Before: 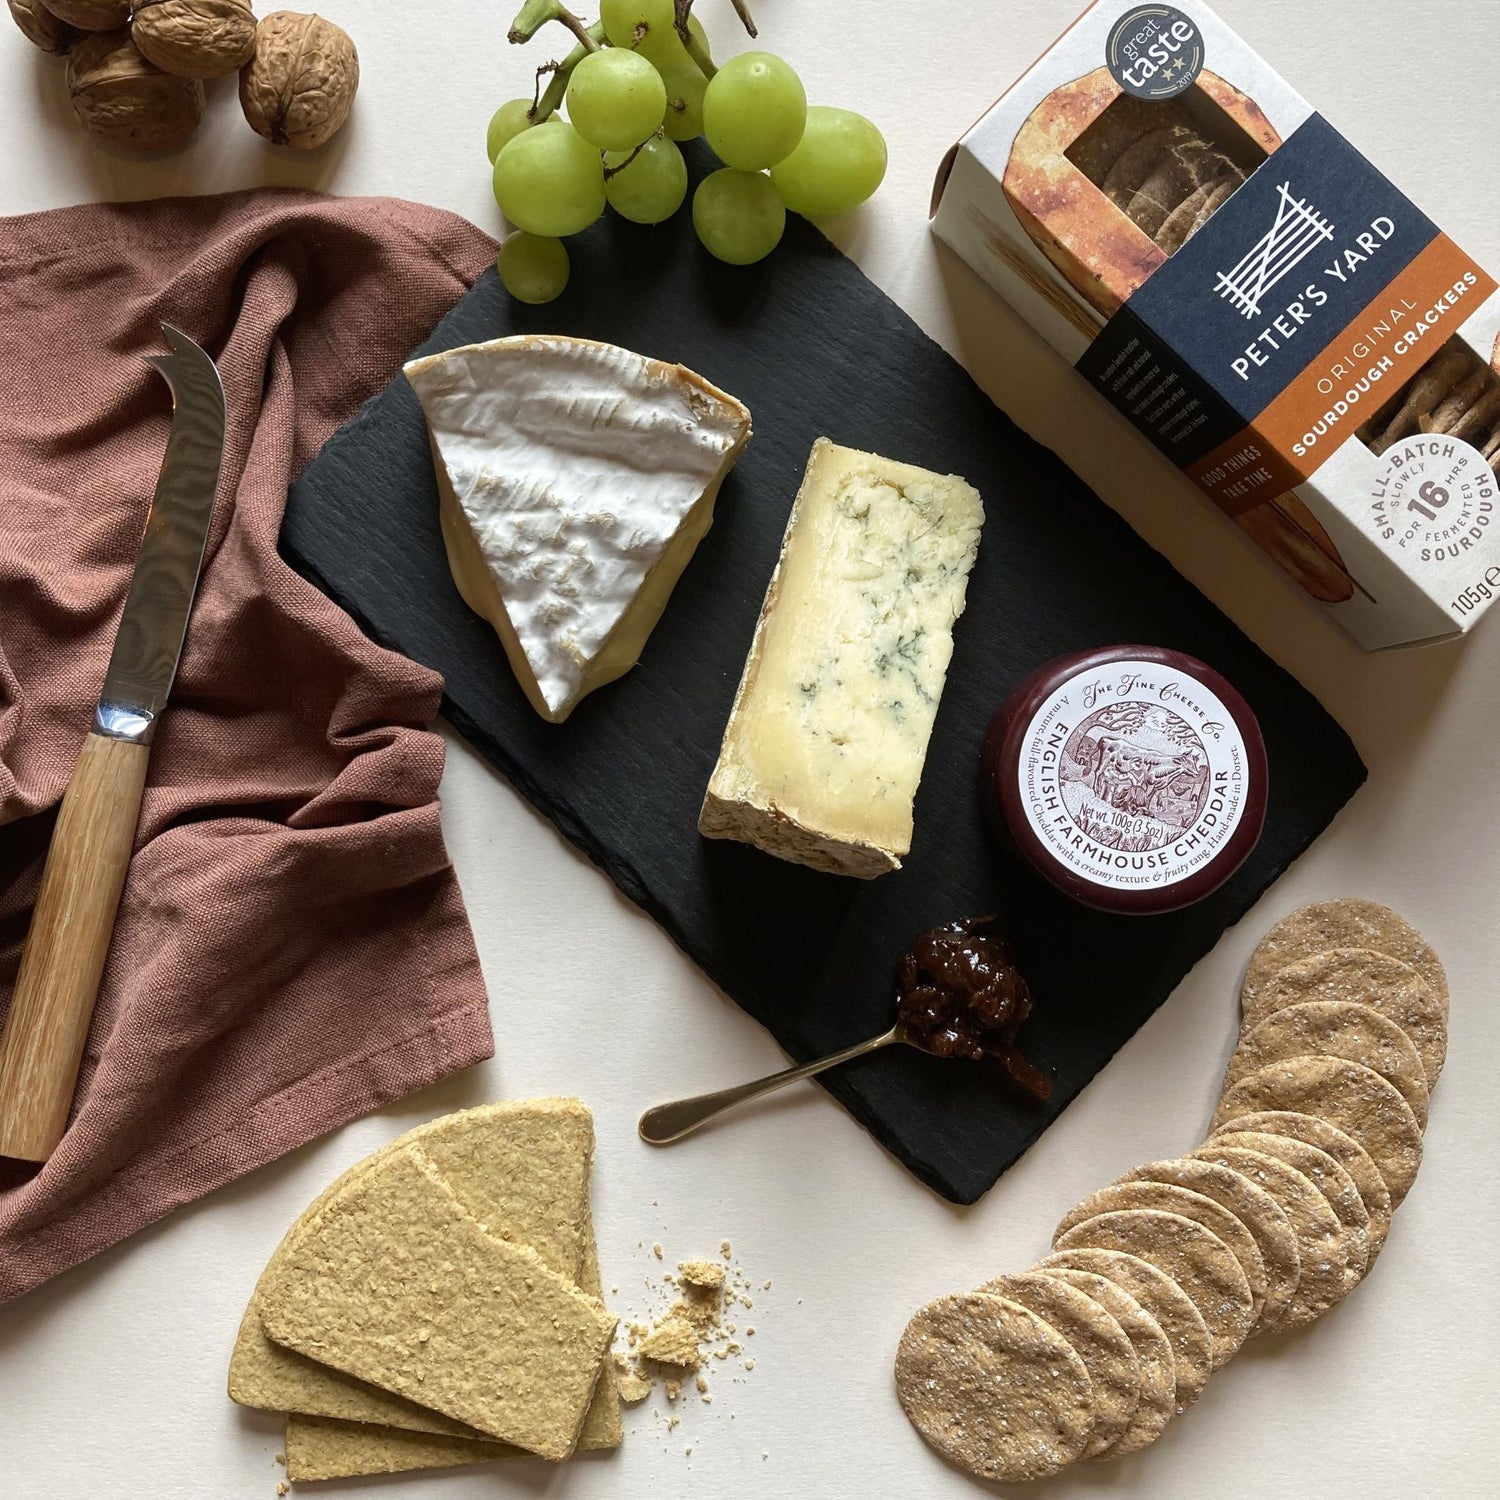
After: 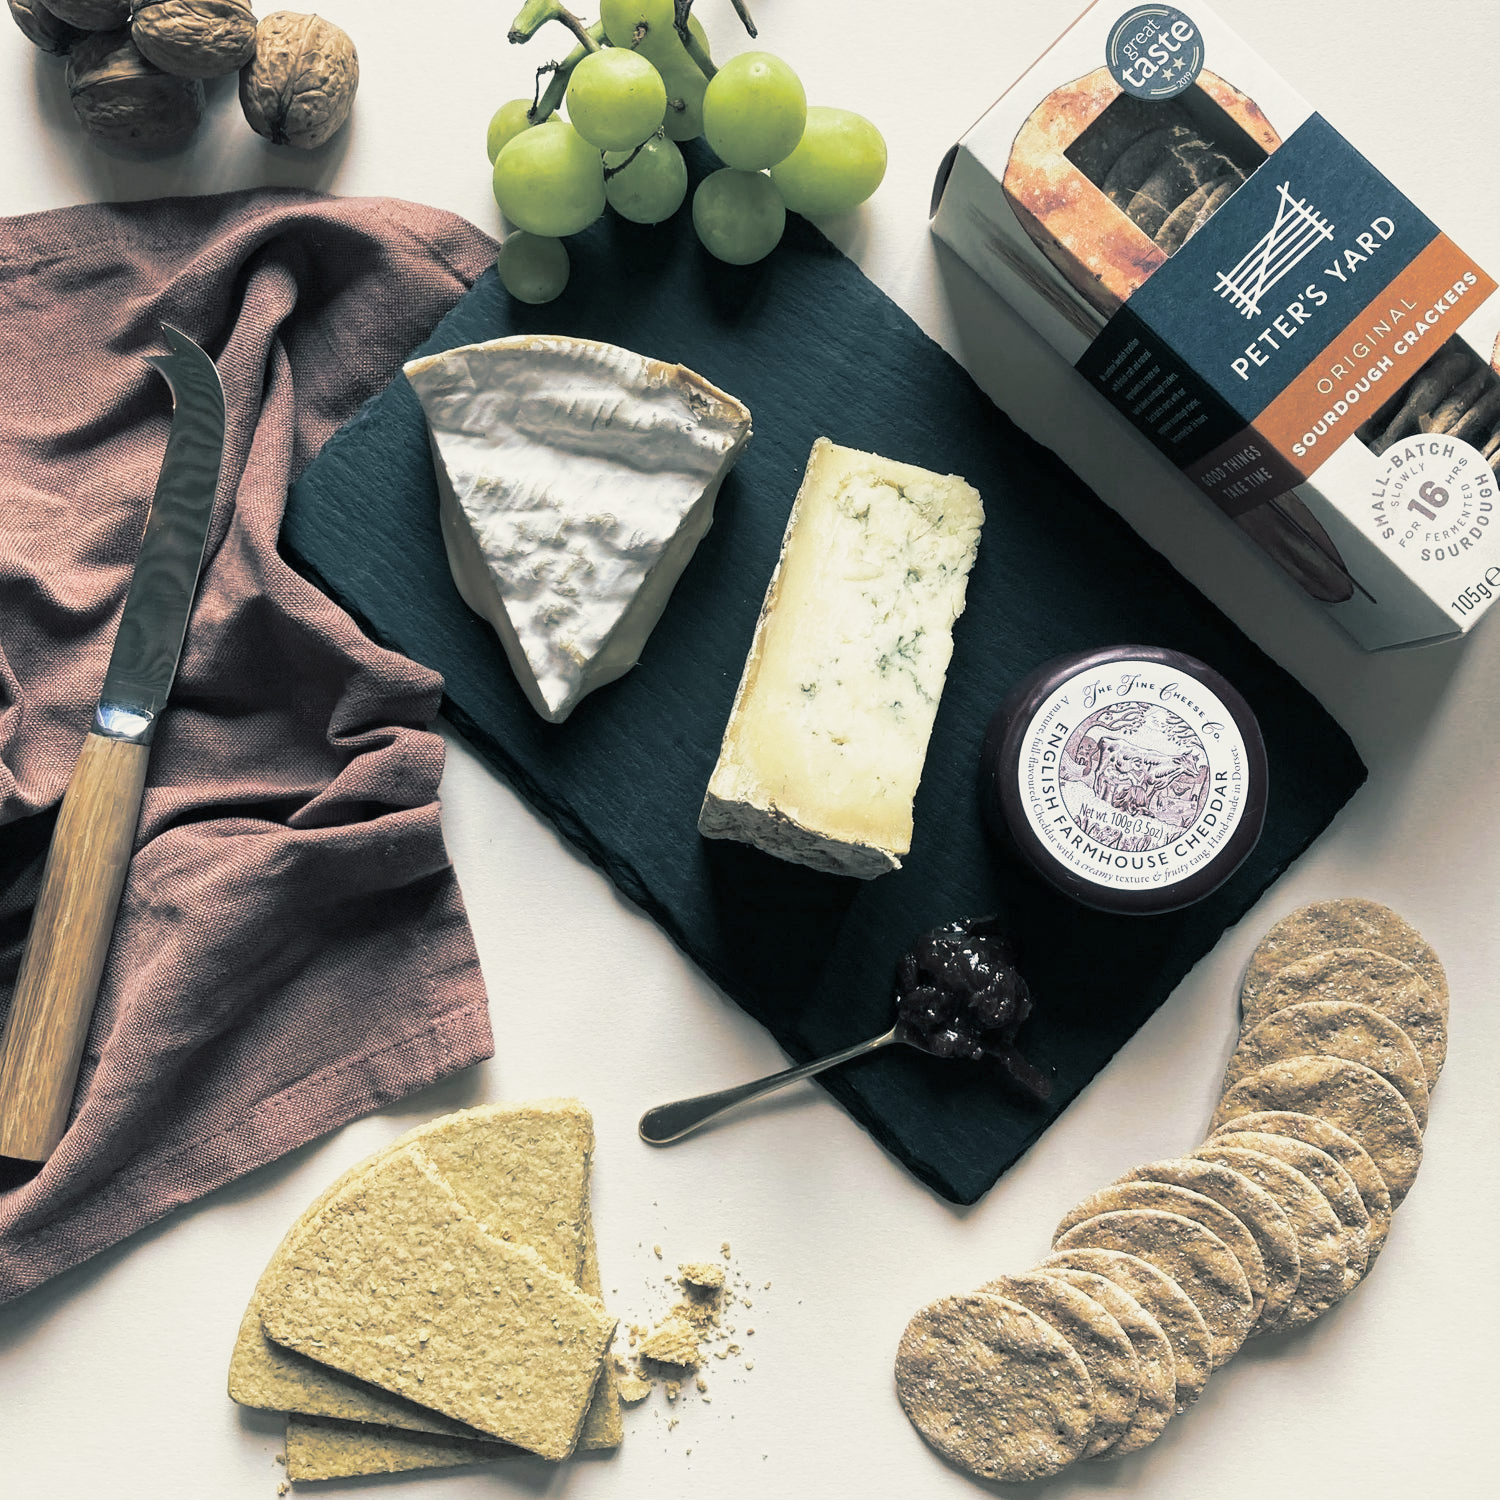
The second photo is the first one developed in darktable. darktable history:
base curve: curves: ch0 [(0, 0) (0.088, 0.125) (0.176, 0.251) (0.354, 0.501) (0.613, 0.749) (1, 0.877)], preserve colors none
split-toning: shadows › hue 205.2°, shadows › saturation 0.43, highlights › hue 54°, highlights › saturation 0.54
